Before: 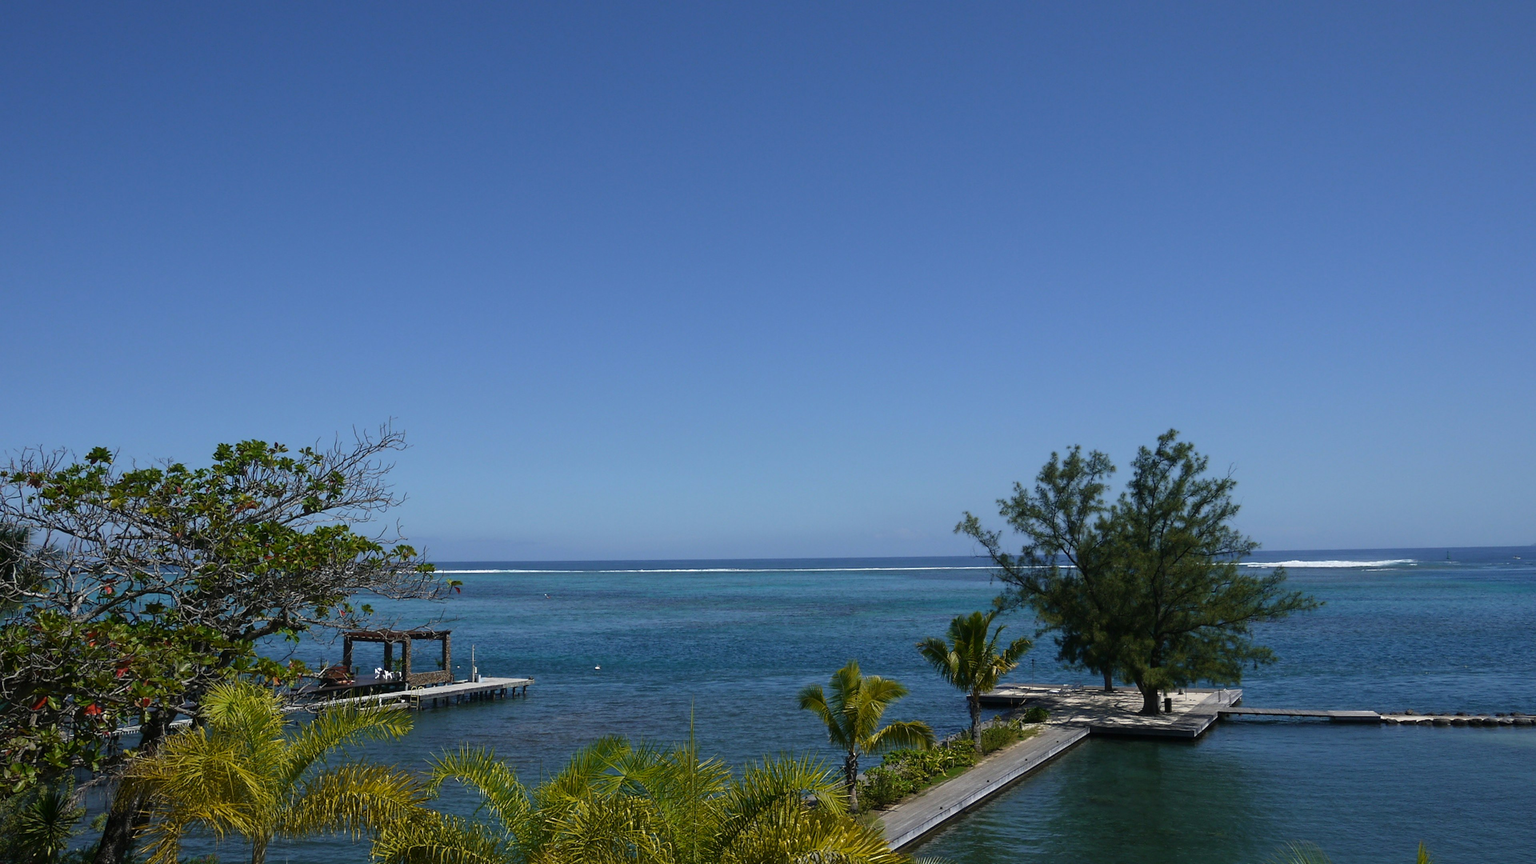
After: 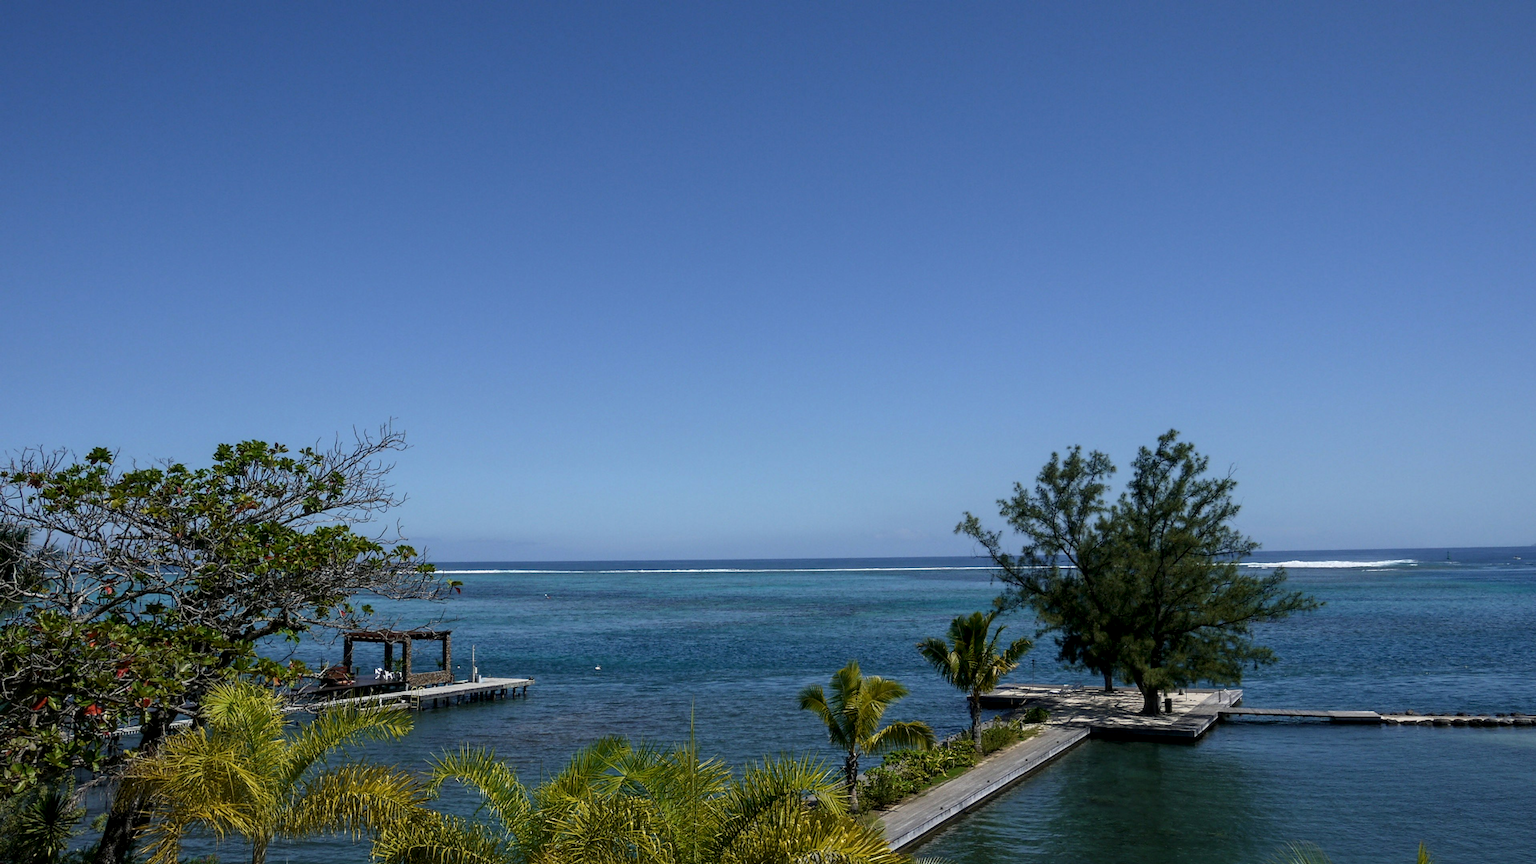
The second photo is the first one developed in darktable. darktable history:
local contrast: highlights 33%, detail 135%
